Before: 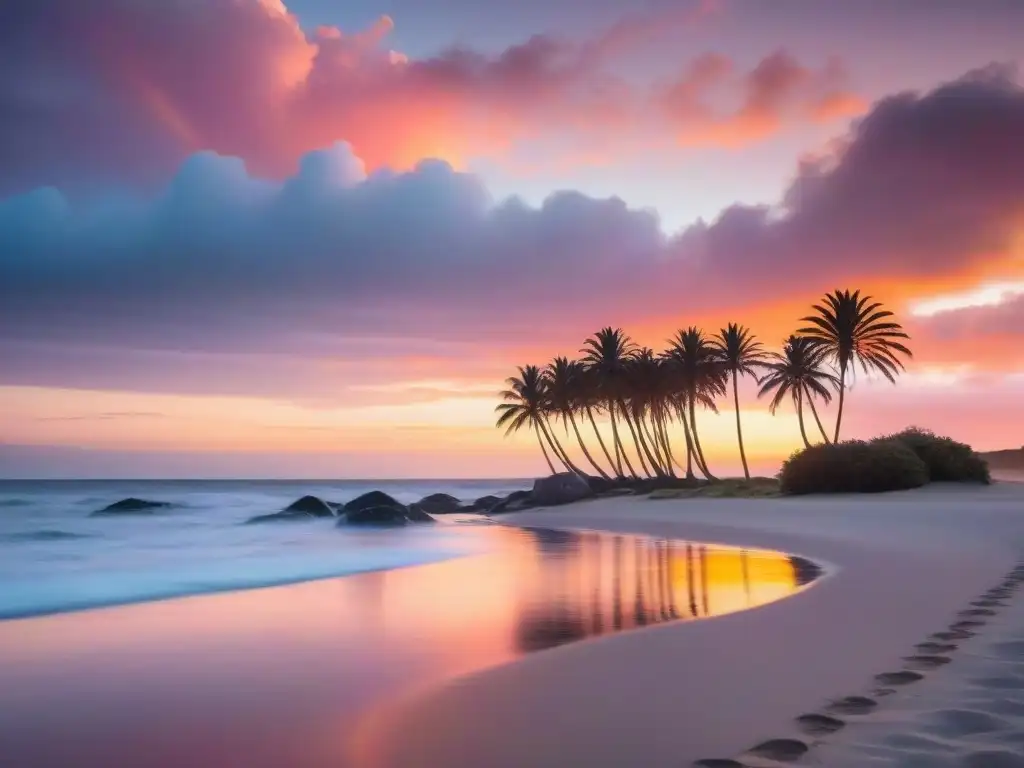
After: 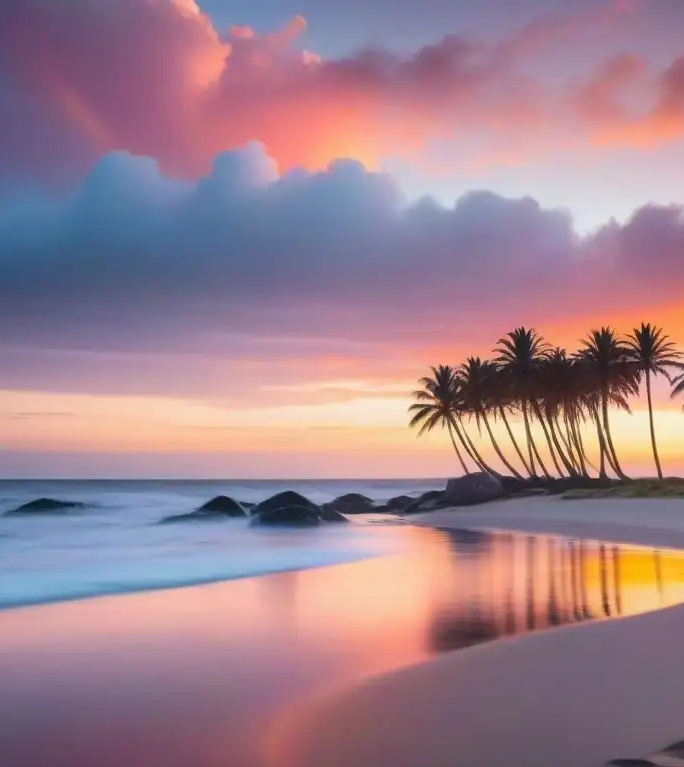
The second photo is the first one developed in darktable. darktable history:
crop and rotate: left 8.558%, right 24.557%
